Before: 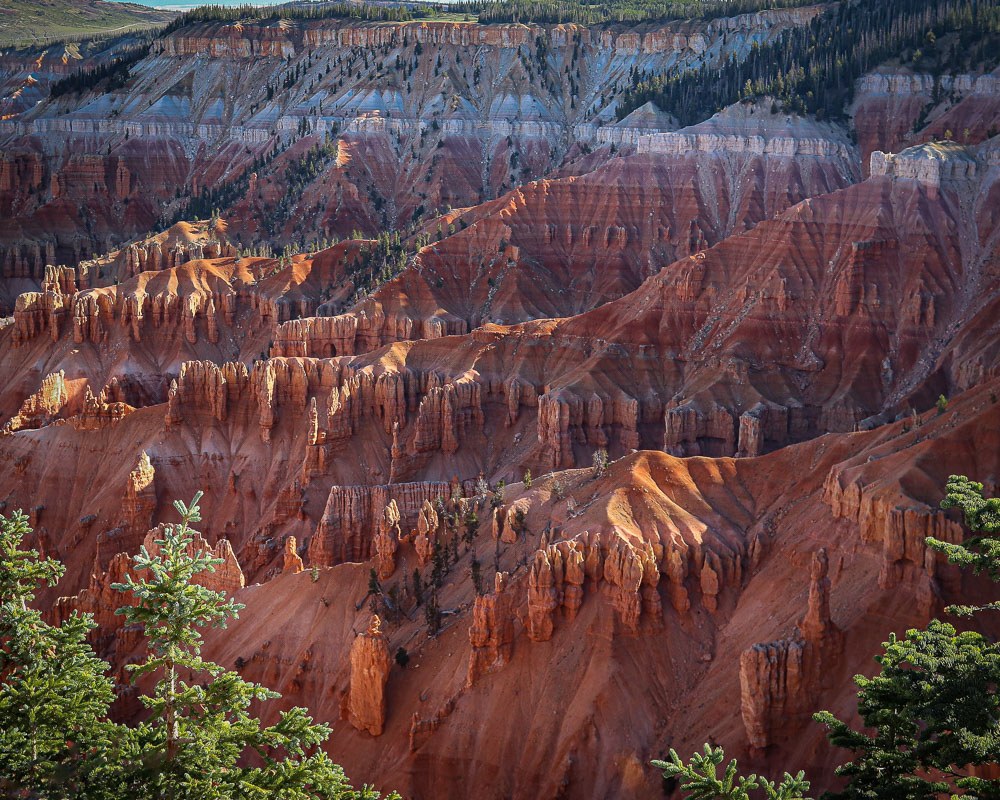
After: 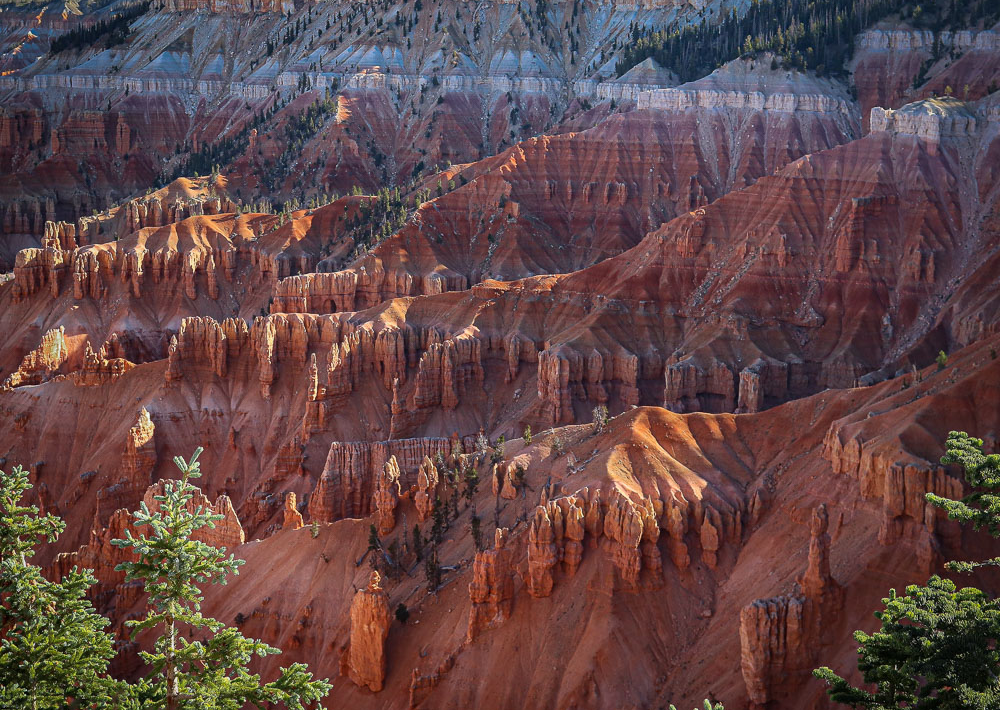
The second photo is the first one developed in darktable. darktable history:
crop and rotate: top 5.585%, bottom 5.582%
